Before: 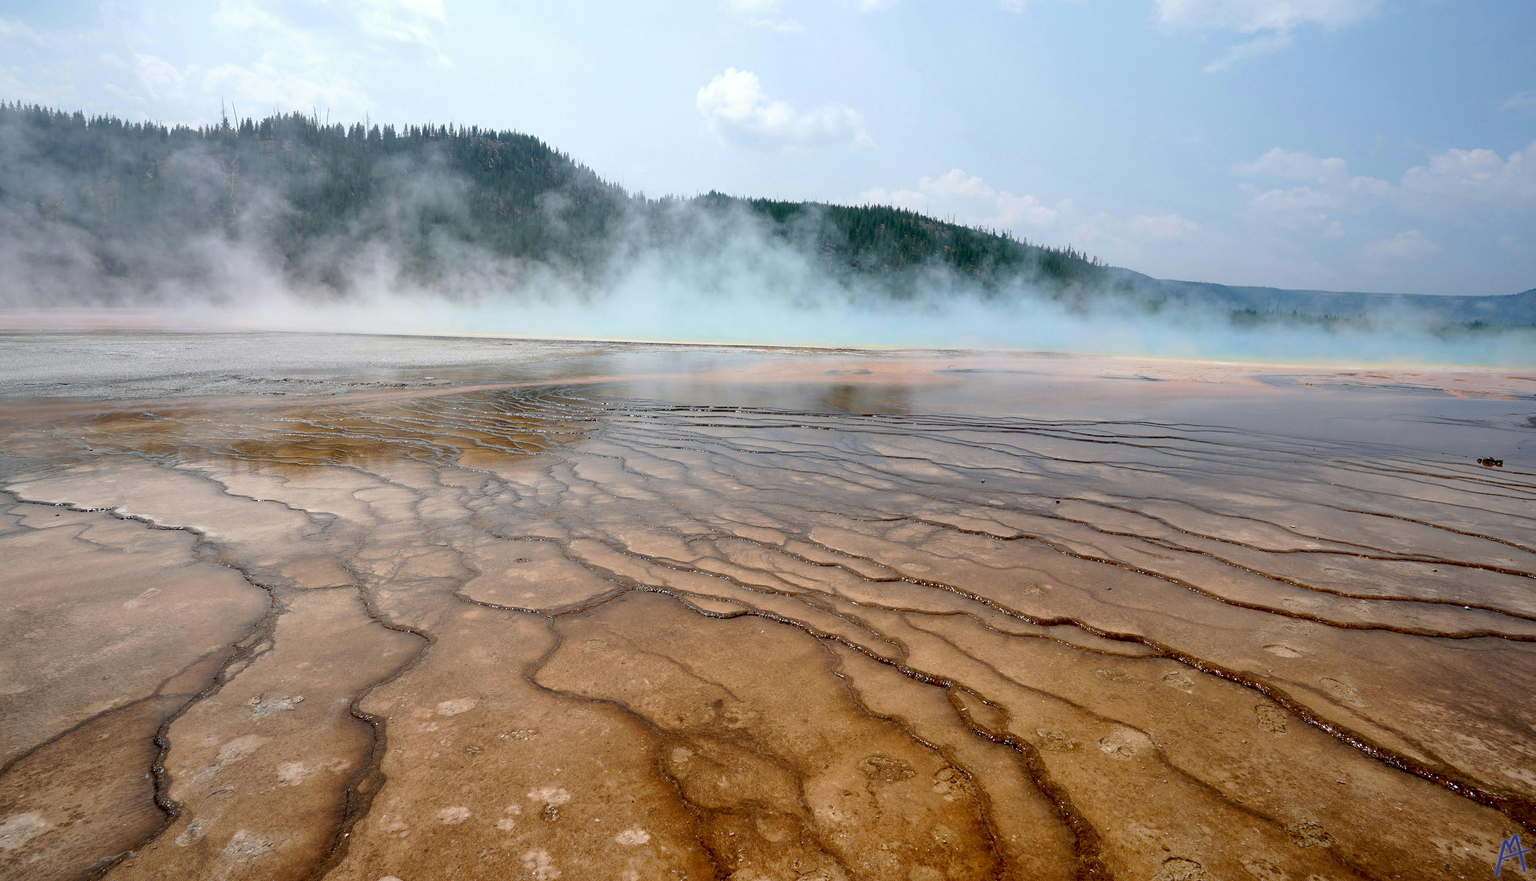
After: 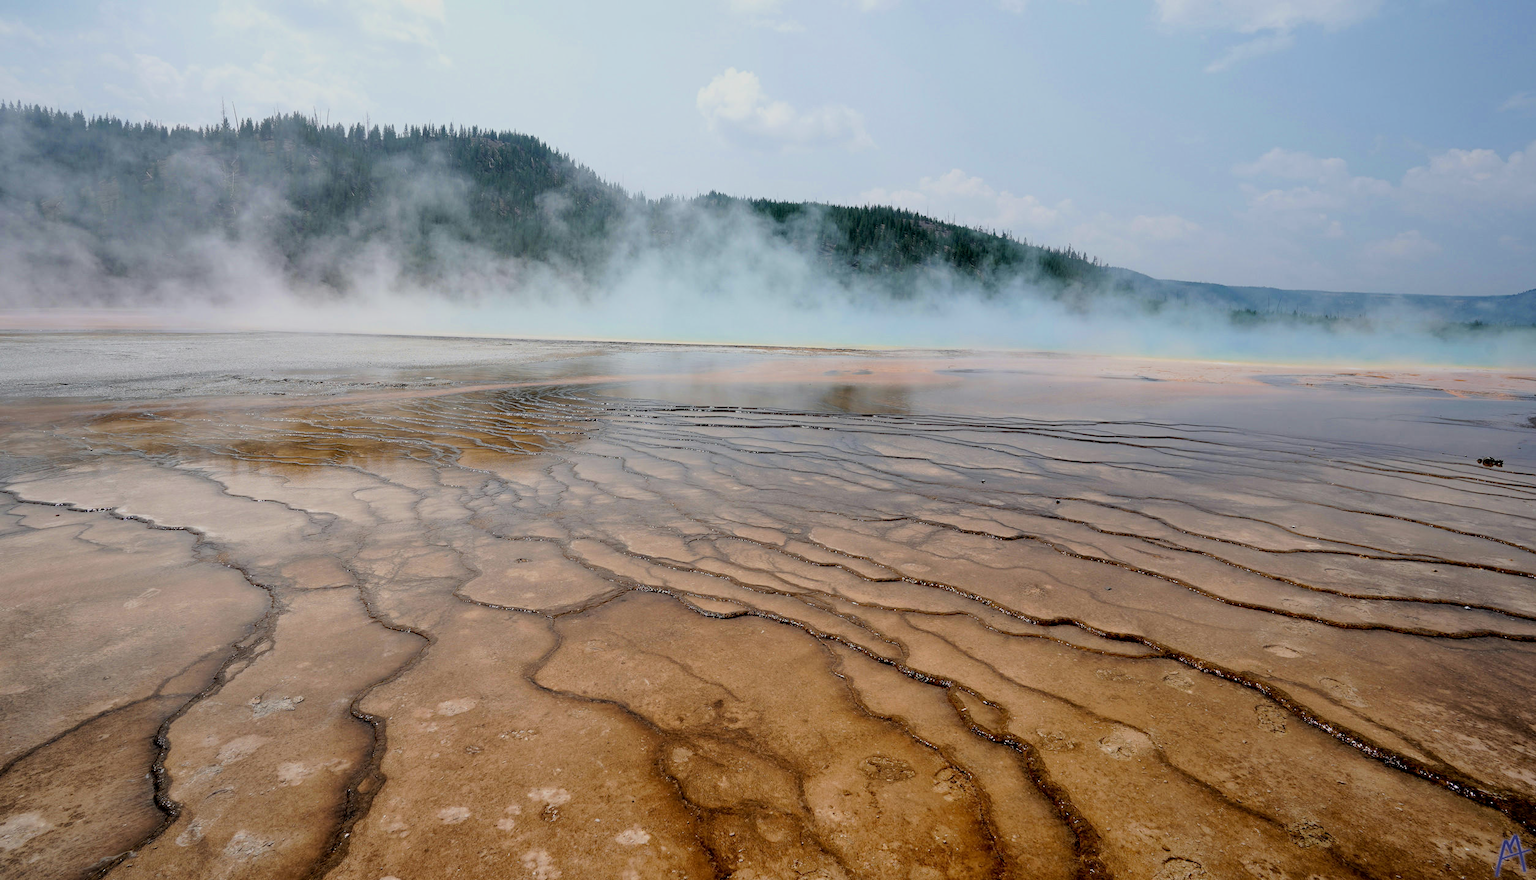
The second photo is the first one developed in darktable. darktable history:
filmic rgb: black relative exposure -7.62 EV, white relative exposure 4.66 EV, target black luminance 0%, hardness 3.56, latitude 50.3%, contrast 1.033, highlights saturation mix 8.87%, shadows ↔ highlights balance -0.191%
